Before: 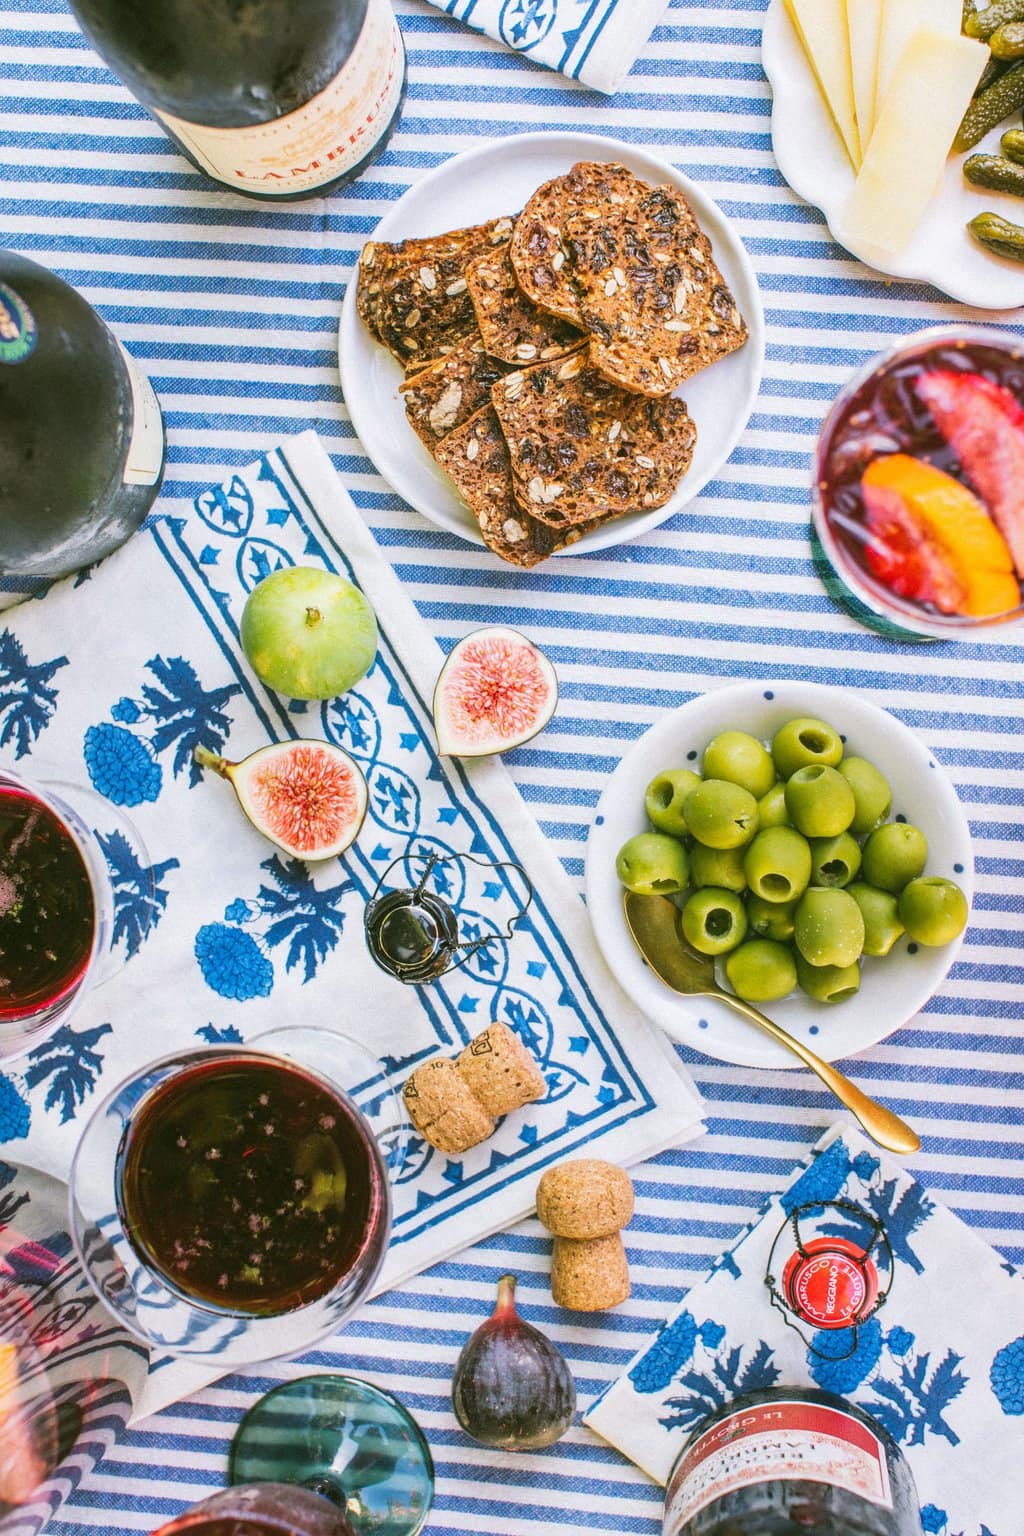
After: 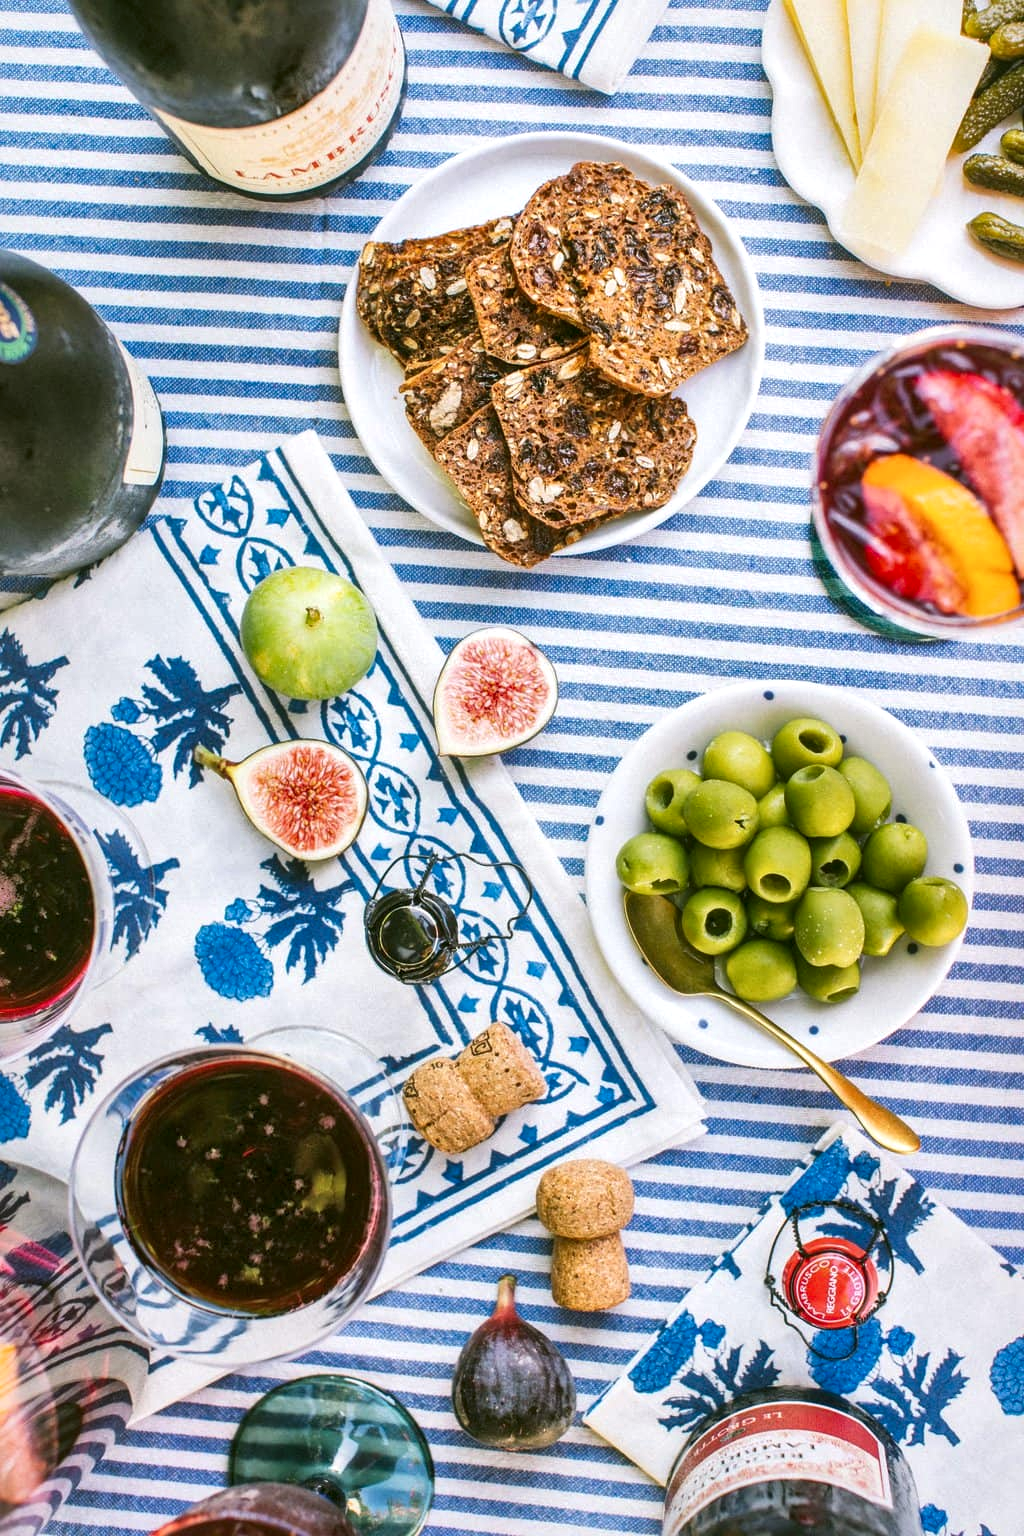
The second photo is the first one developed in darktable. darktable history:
local contrast: mode bilateral grid, contrast 26, coarseness 59, detail 152%, midtone range 0.2
